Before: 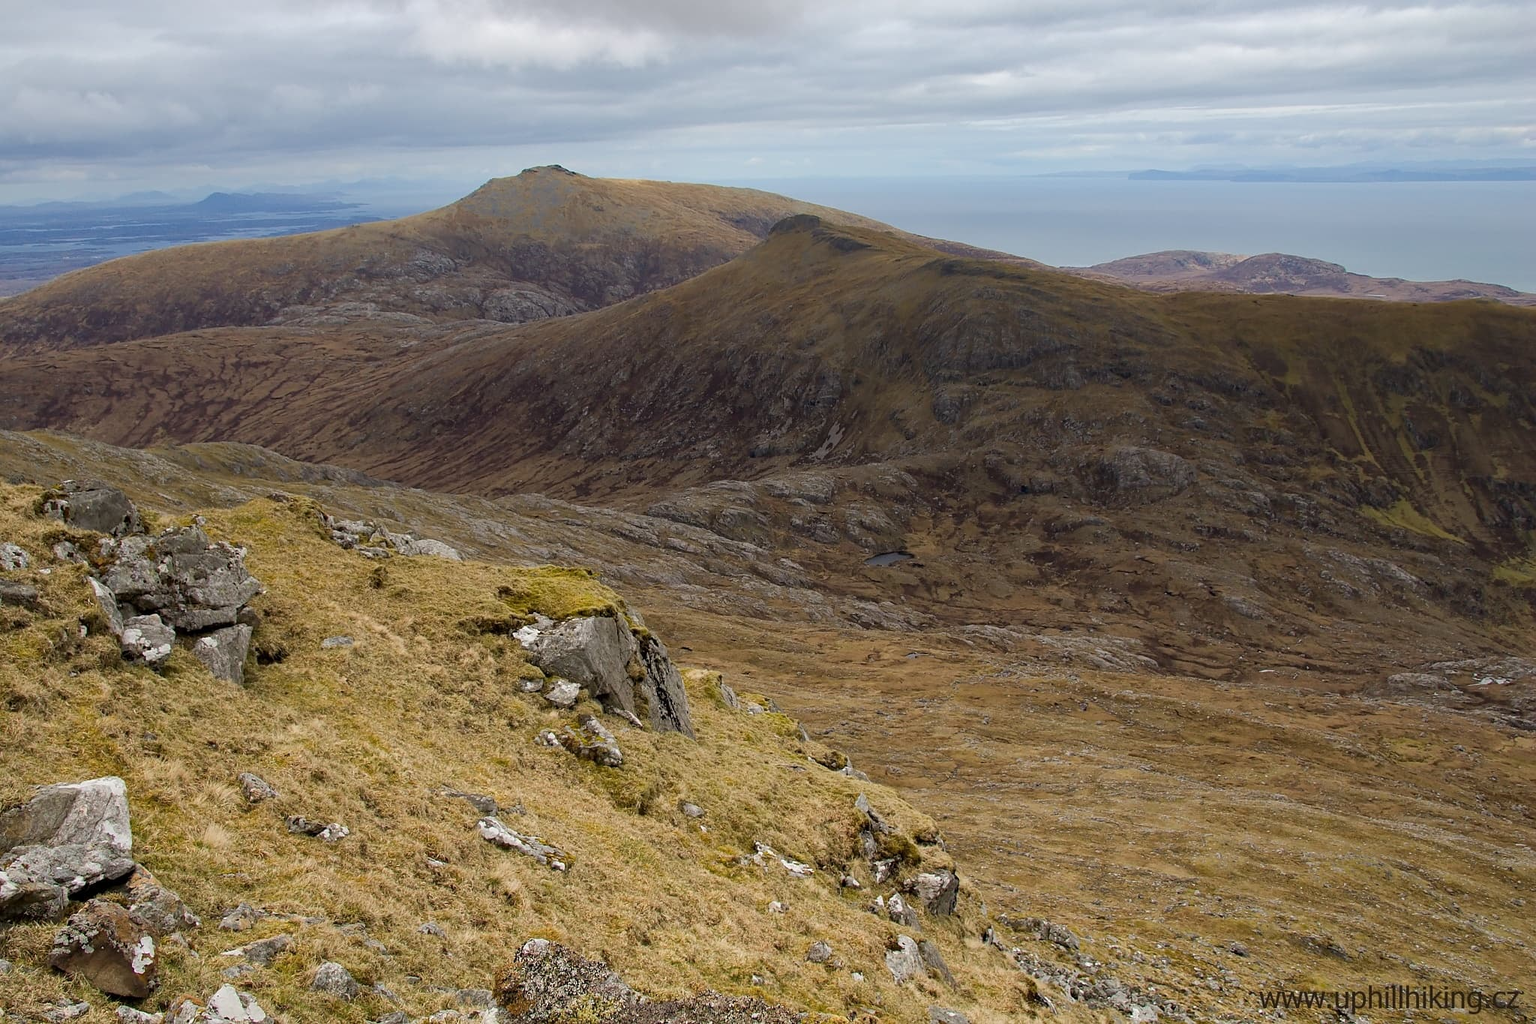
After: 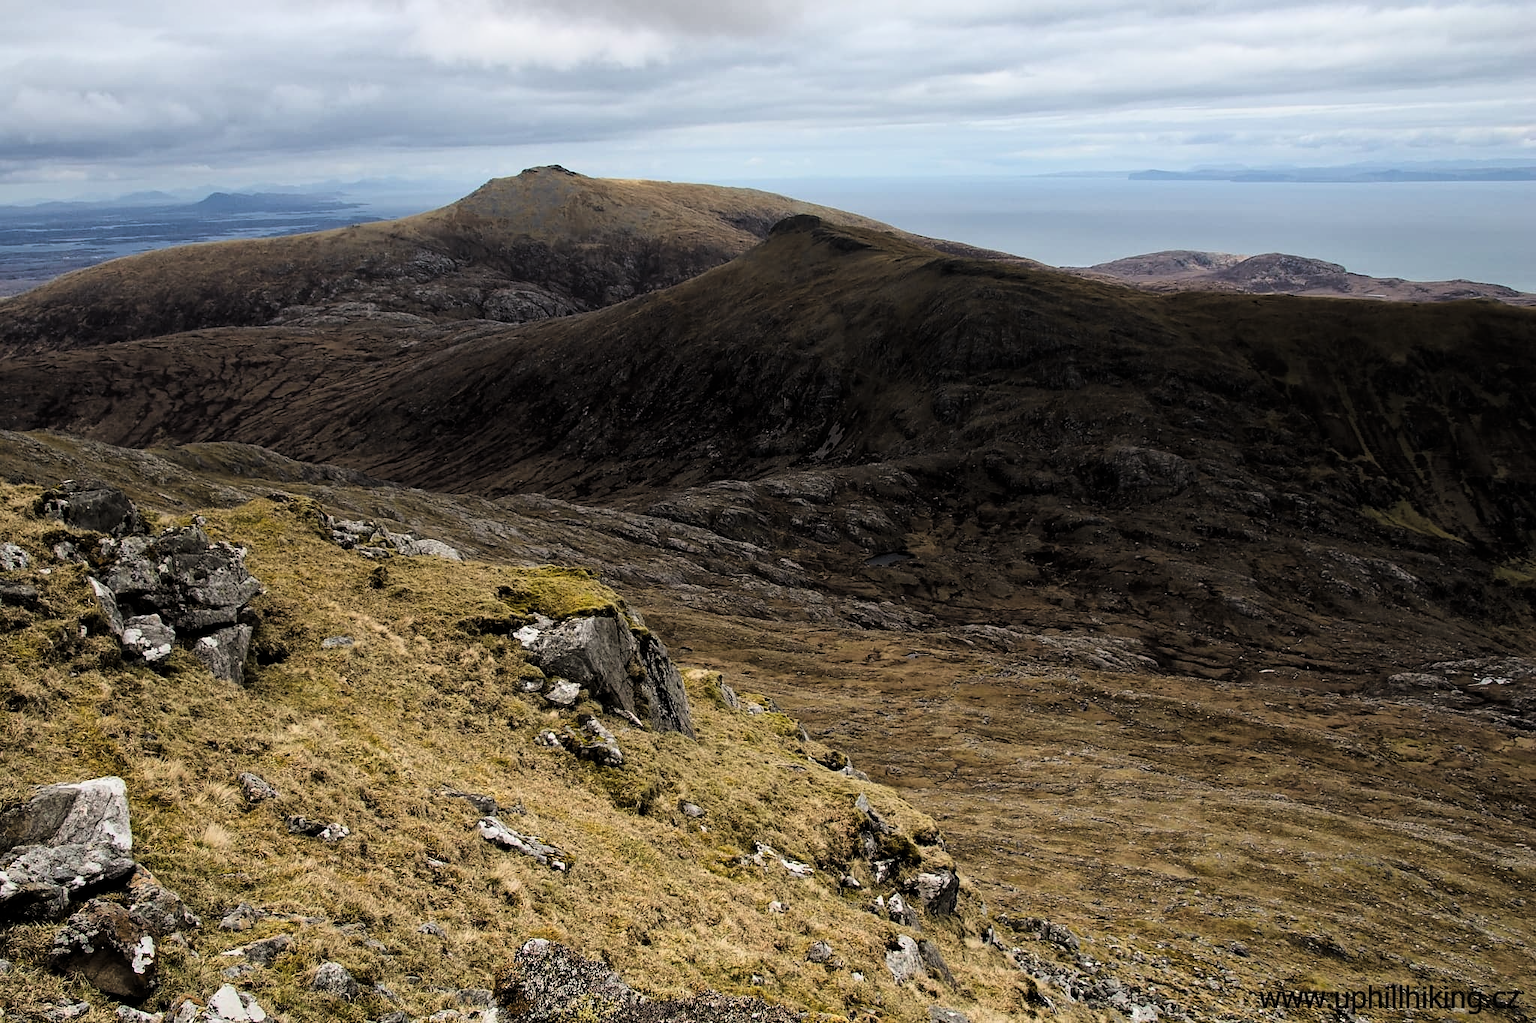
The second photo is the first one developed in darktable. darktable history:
white balance: emerald 1
tone curve: curves: ch0 [(0, 0) (0.078, 0) (0.241, 0.056) (0.59, 0.574) (0.802, 0.868) (1, 1)], color space Lab, linked channels, preserve colors none
